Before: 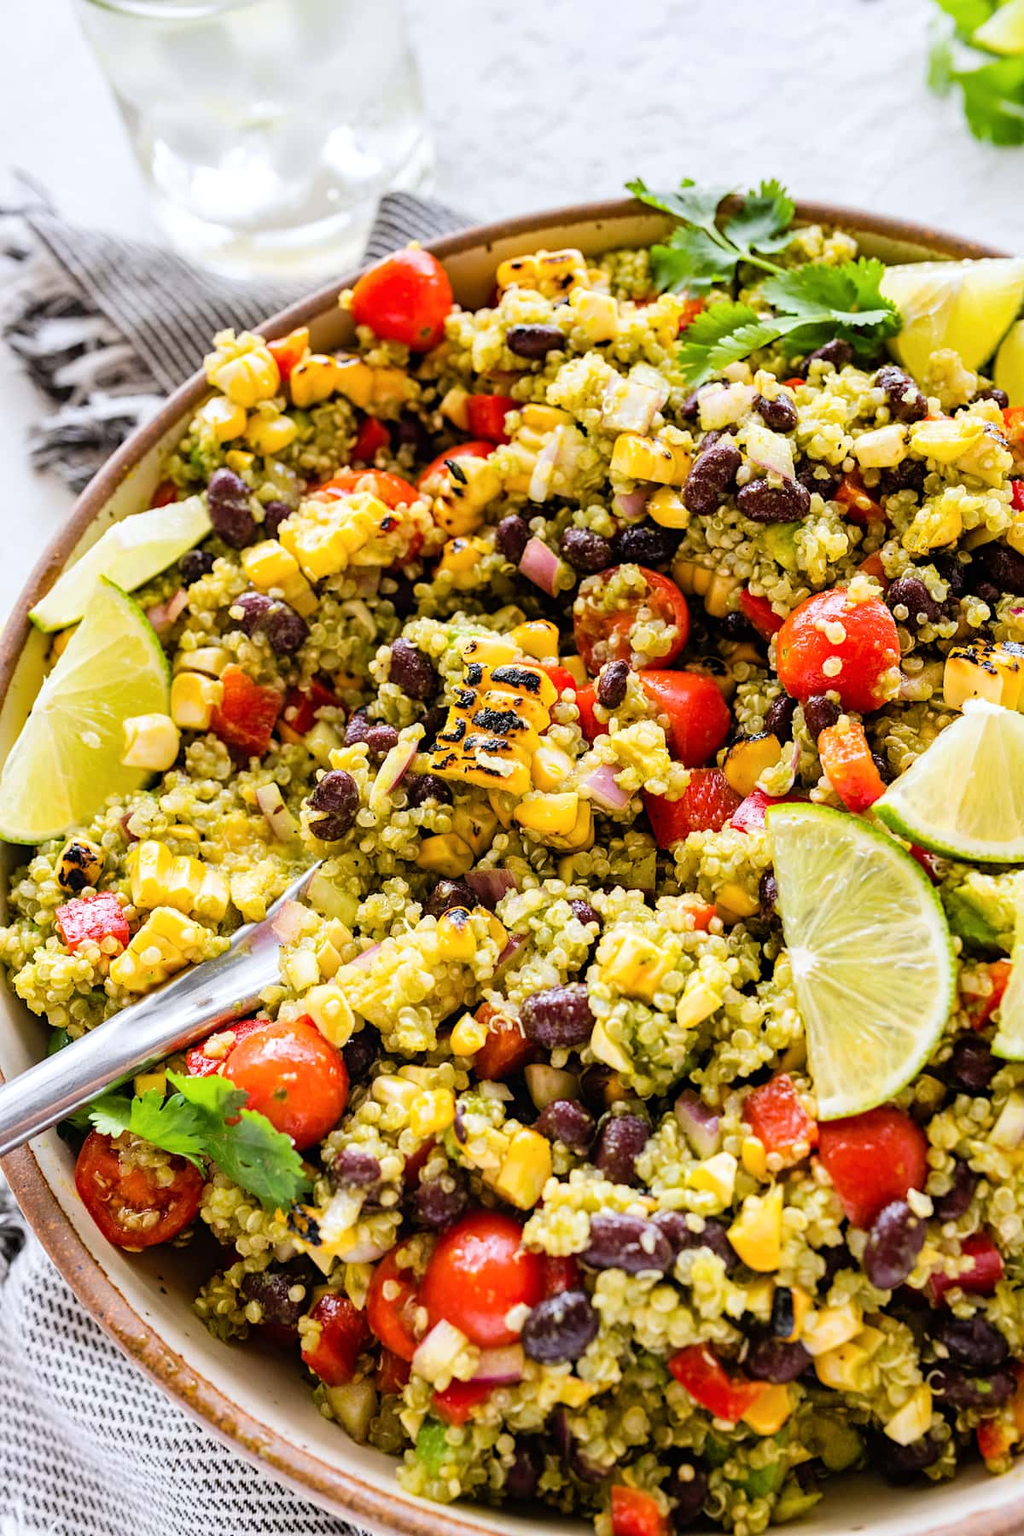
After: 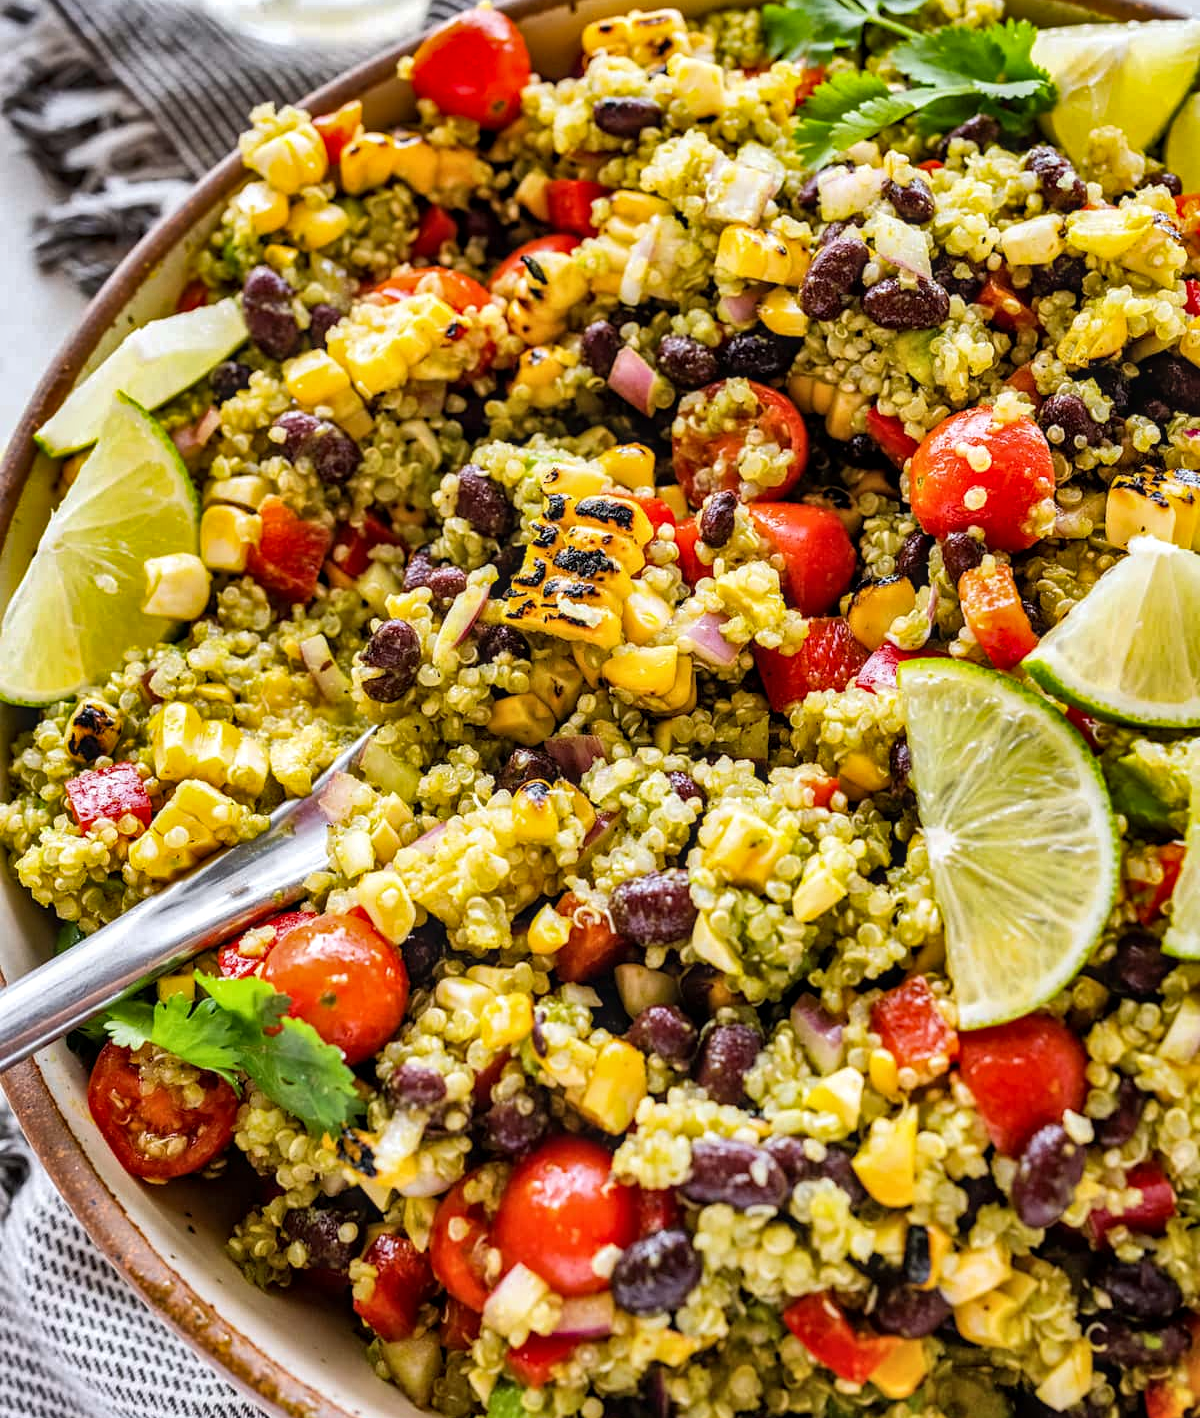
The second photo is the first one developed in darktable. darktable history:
crop and rotate: top 15.745%, bottom 5.459%
shadows and highlights: radius 108.57, shadows 41, highlights -72.53, low approximation 0.01, soften with gaussian
local contrast: on, module defaults
